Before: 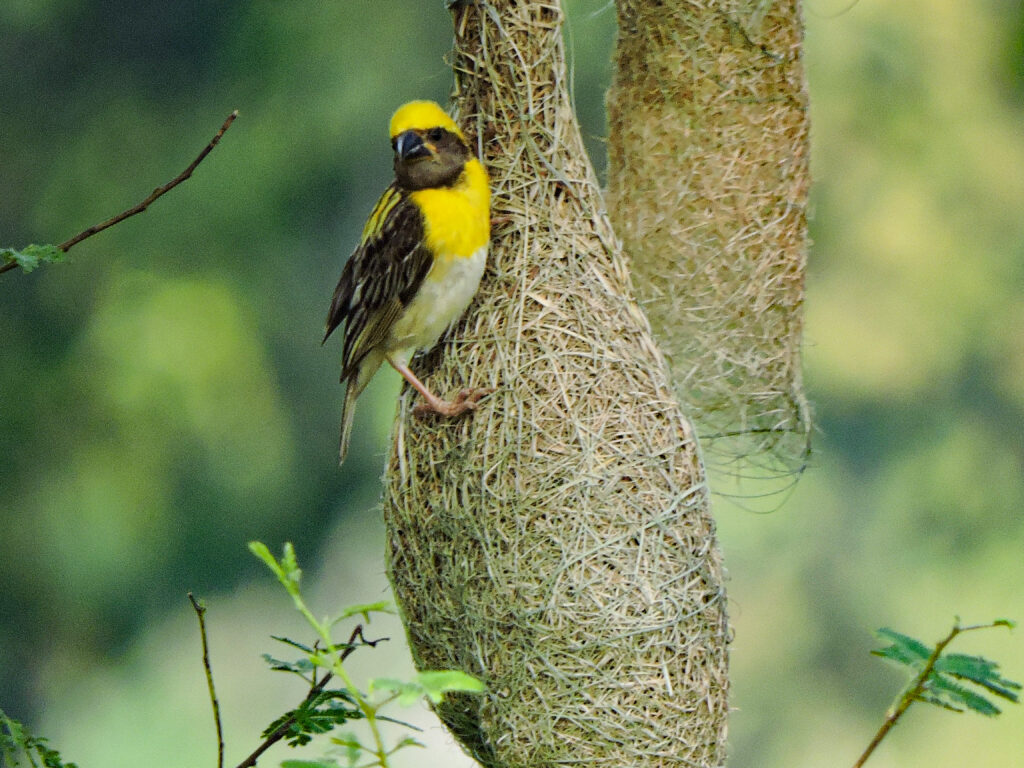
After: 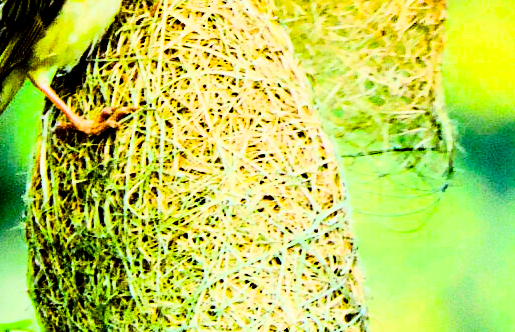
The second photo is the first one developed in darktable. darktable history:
color balance rgb: perceptual saturation grading › global saturation 25%, global vibrance 20%
crop: left 35.03%, top 36.625%, right 14.663%, bottom 20.057%
rgb curve: curves: ch0 [(0, 0) (0.21, 0.15) (0.24, 0.21) (0.5, 0.75) (0.75, 0.96) (0.89, 0.99) (1, 1)]; ch1 [(0, 0.02) (0.21, 0.13) (0.25, 0.2) (0.5, 0.67) (0.75, 0.9) (0.89, 0.97) (1, 1)]; ch2 [(0, 0.02) (0.21, 0.13) (0.25, 0.2) (0.5, 0.67) (0.75, 0.9) (0.89, 0.97) (1, 1)], compensate middle gray true
contrast brightness saturation: contrast 0.18, saturation 0.3
exposure: black level correction 0.029, exposure -0.073 EV, compensate highlight preservation false
